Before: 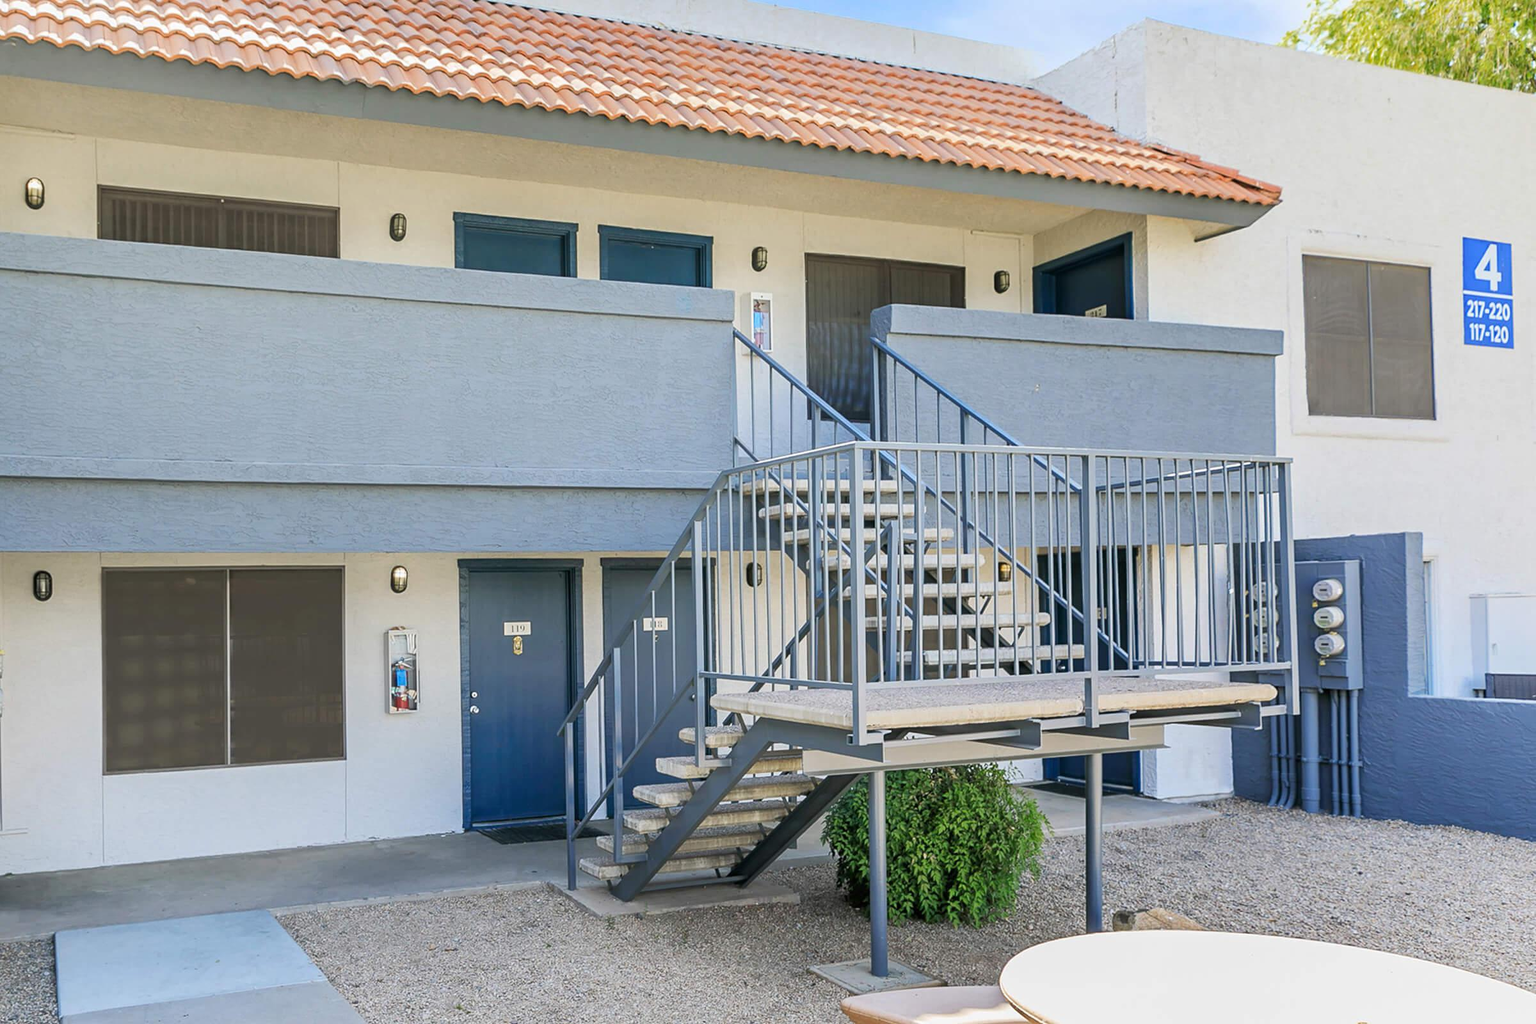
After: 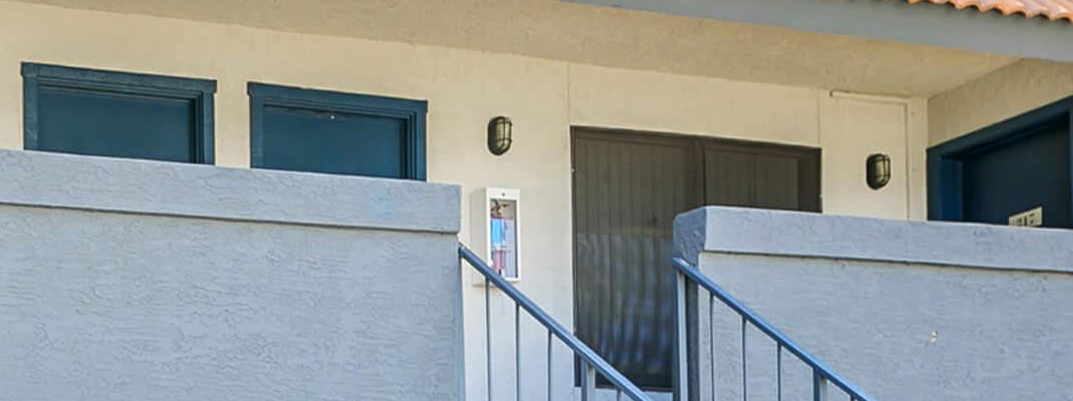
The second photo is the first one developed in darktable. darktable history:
local contrast: mode bilateral grid, contrast 20, coarseness 50, detail 120%, midtone range 0.2
crop: left 28.64%, top 16.832%, right 26.637%, bottom 58.055%
